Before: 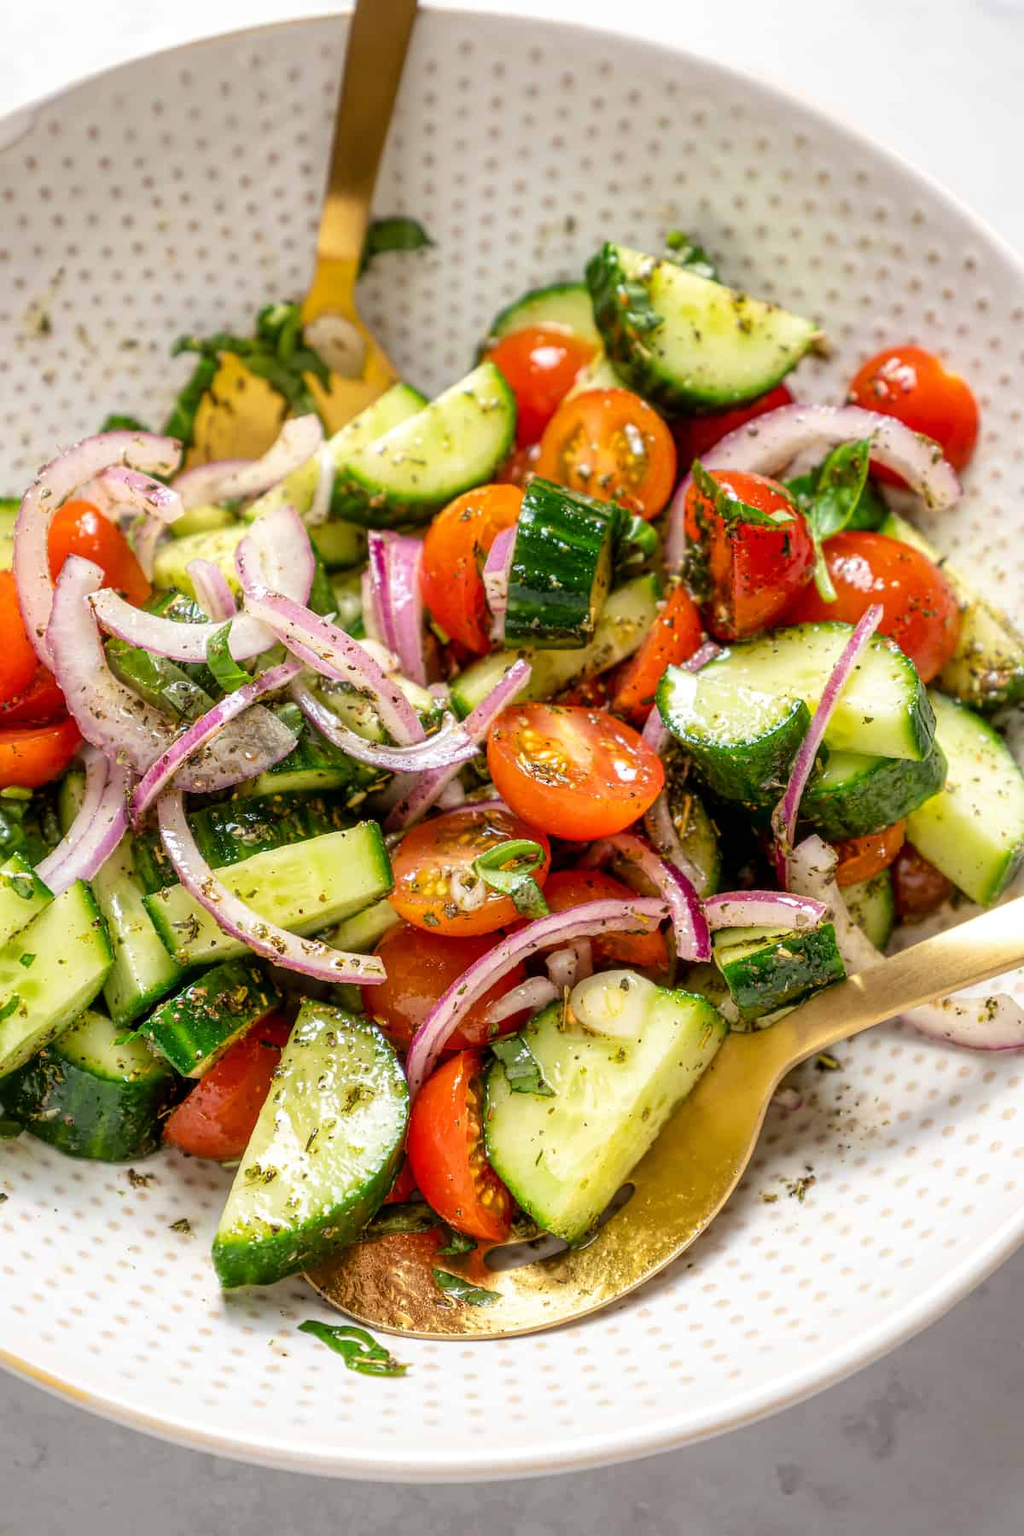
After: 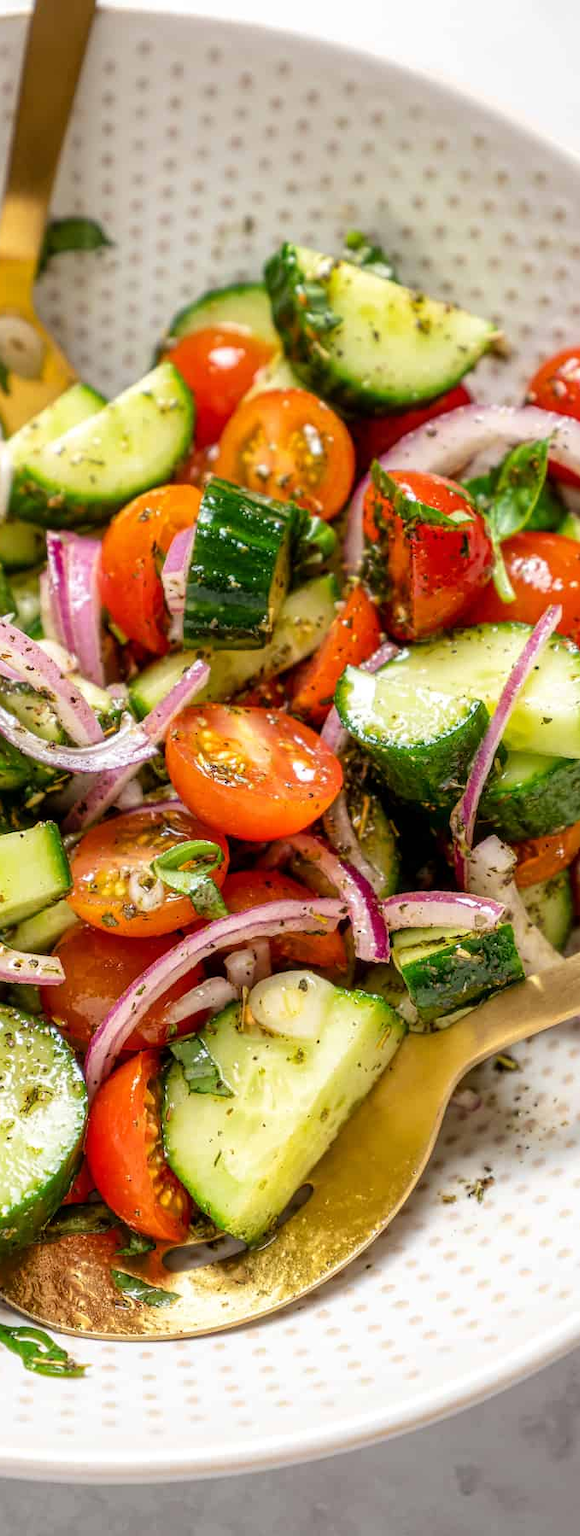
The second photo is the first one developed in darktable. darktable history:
crop: left 31.442%, top 0.025%, right 11.881%
